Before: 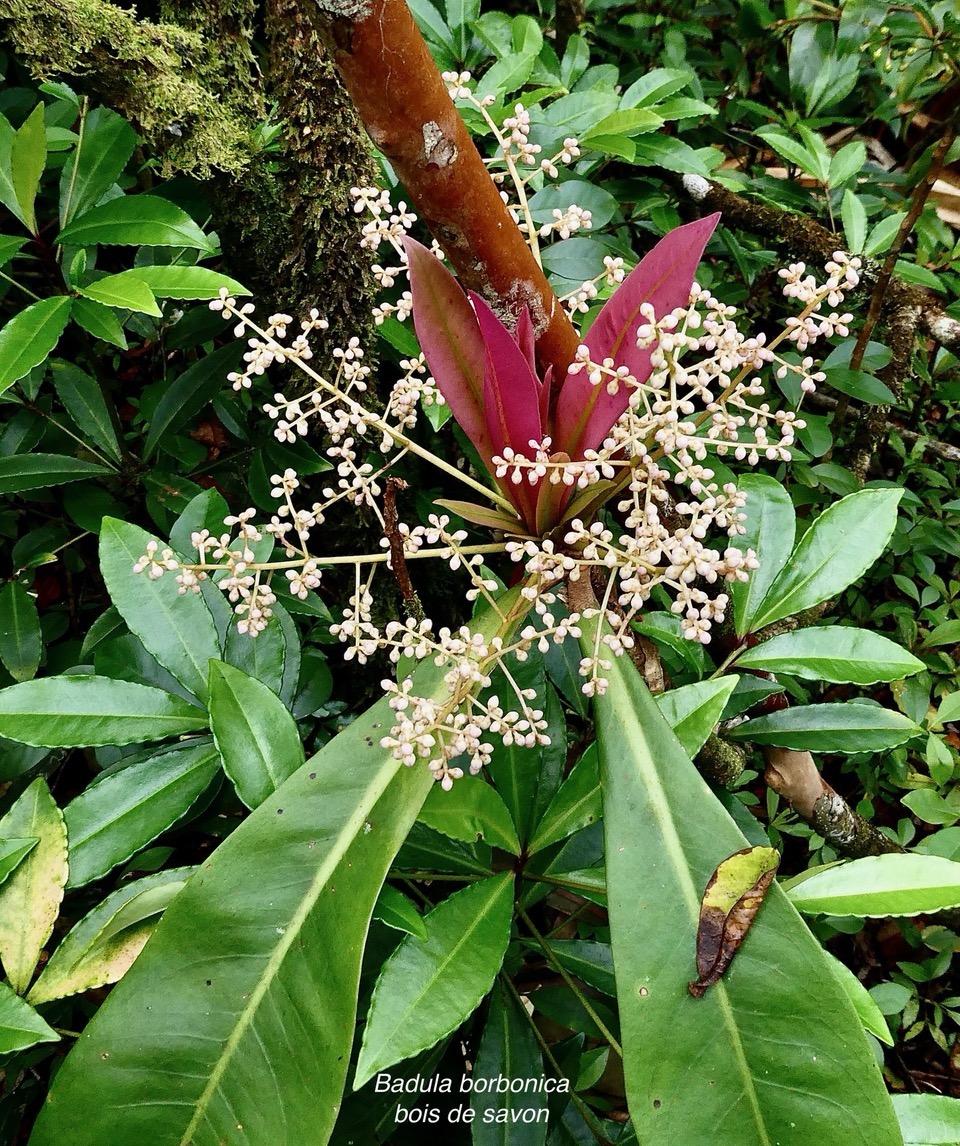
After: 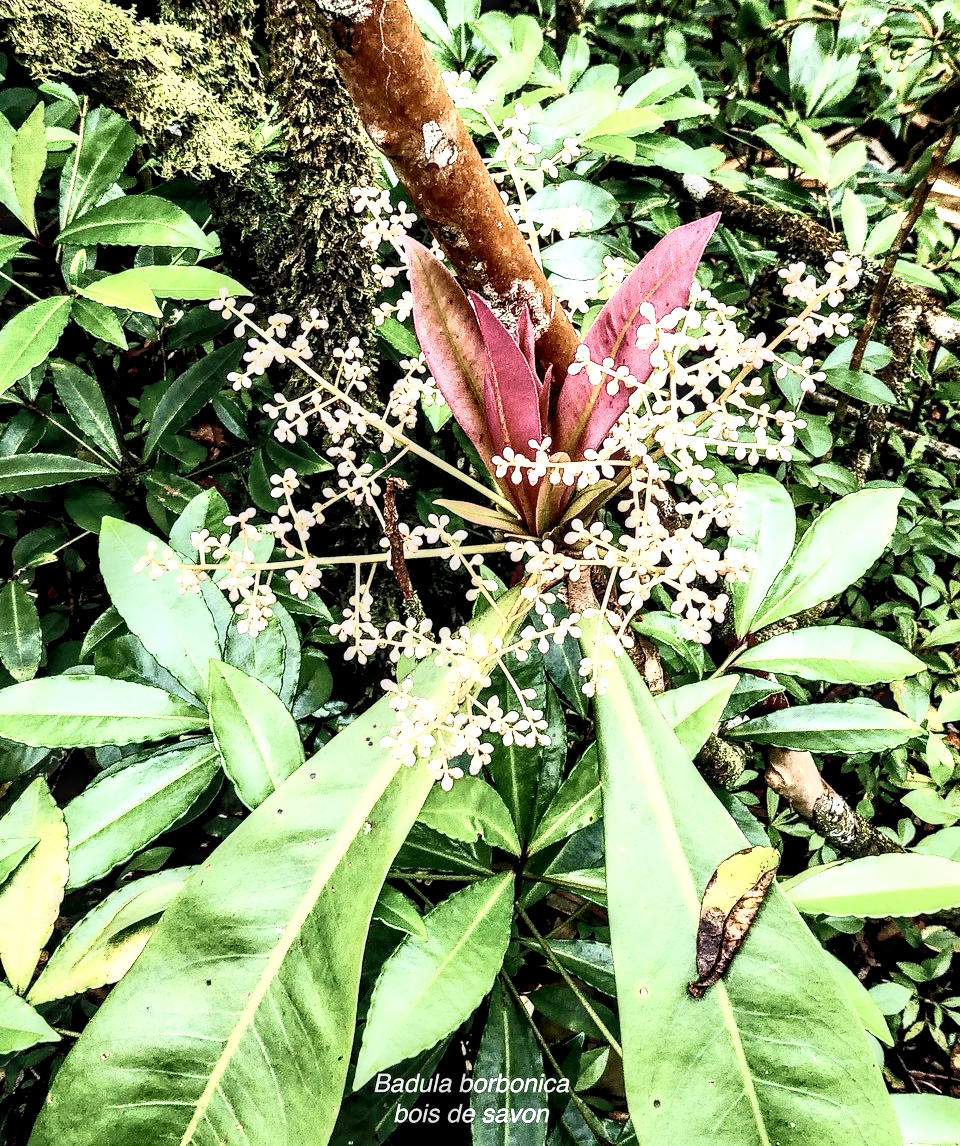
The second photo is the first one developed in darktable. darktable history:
local contrast: highlights 19%, detail 186%
velvia: strength 24.4%
exposure: exposure 0.778 EV, compensate highlight preservation false
contrast brightness saturation: contrast 0.571, brightness 0.574, saturation -0.349
